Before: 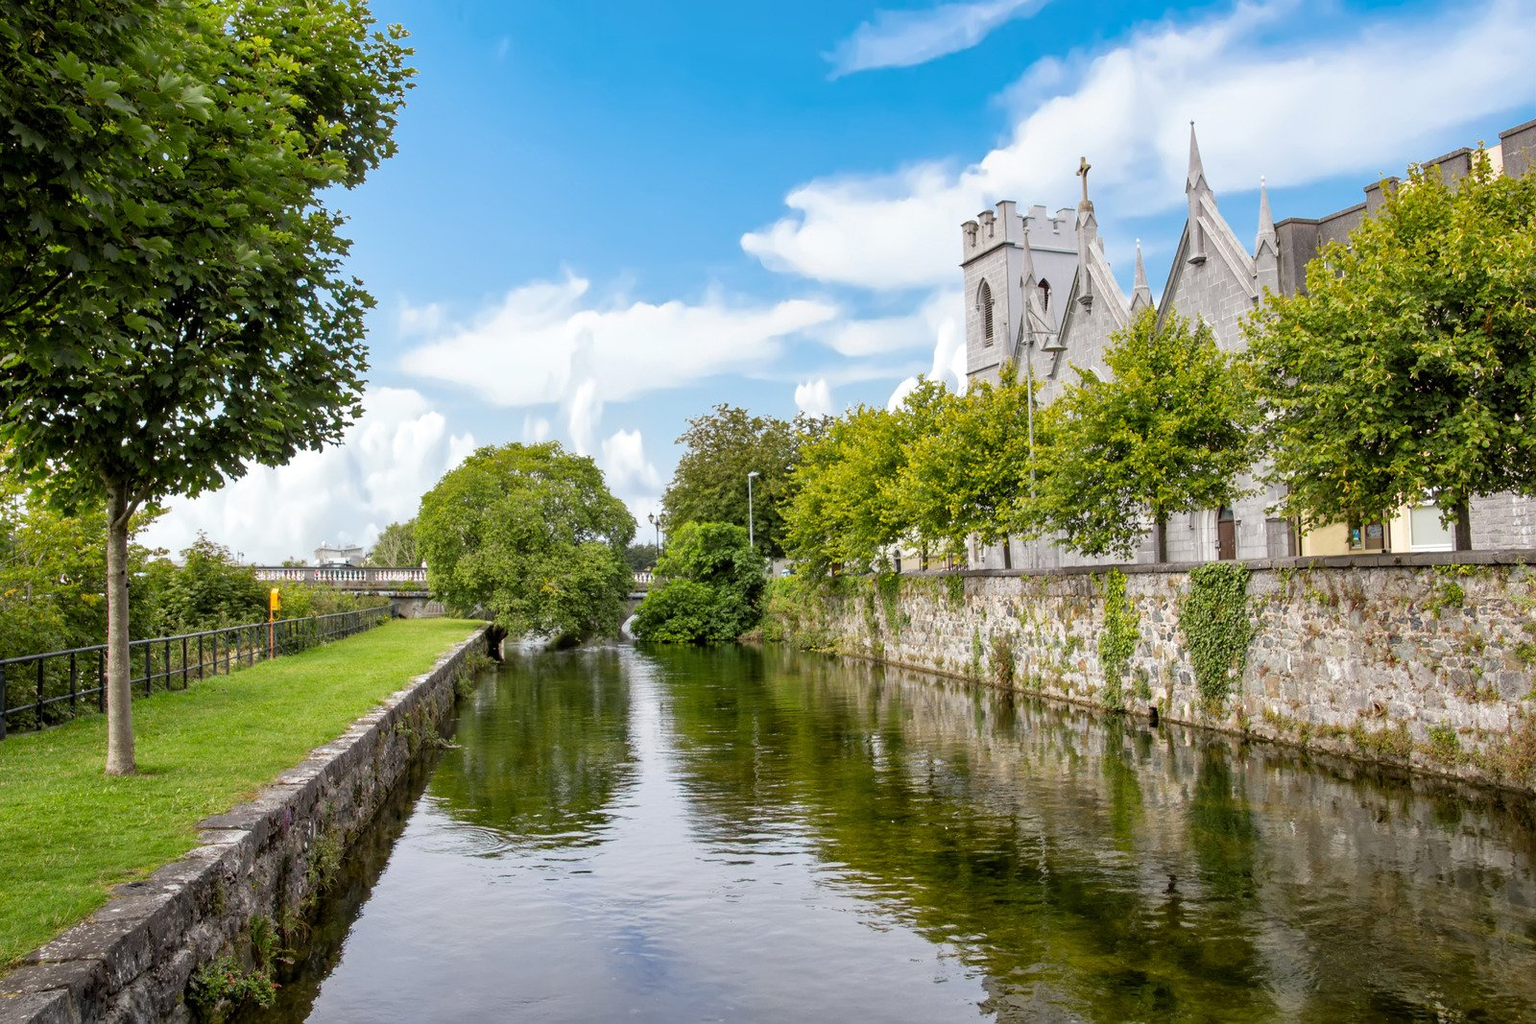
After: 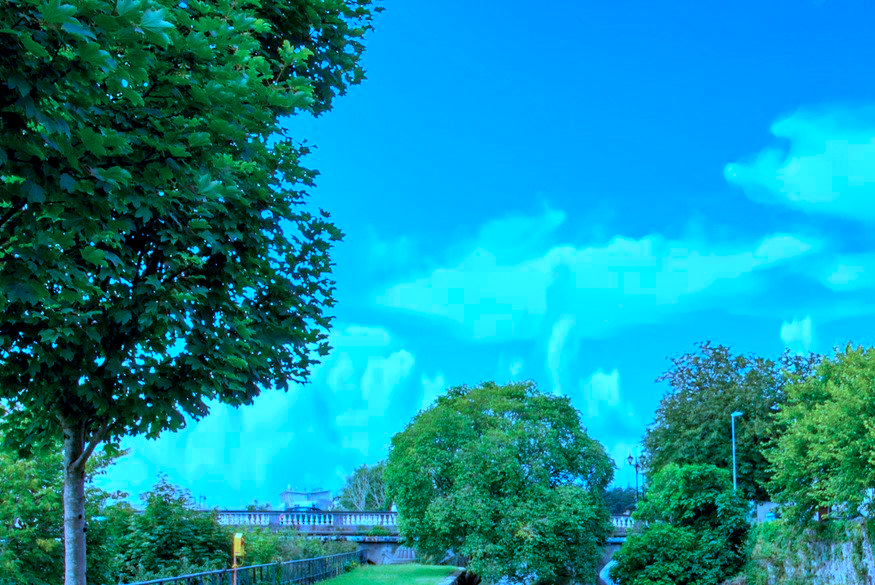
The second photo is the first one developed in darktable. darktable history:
crop and rotate: left 3.047%, top 7.509%, right 42.236%, bottom 37.598%
color balance rgb: perceptual saturation grading › global saturation 30%
contrast equalizer: octaves 7, y [[0.6 ×6], [0.55 ×6], [0 ×6], [0 ×6], [0 ×6]], mix 0.15
color calibration: illuminant as shot in camera, x 0.462, y 0.419, temperature 2651.64 K
